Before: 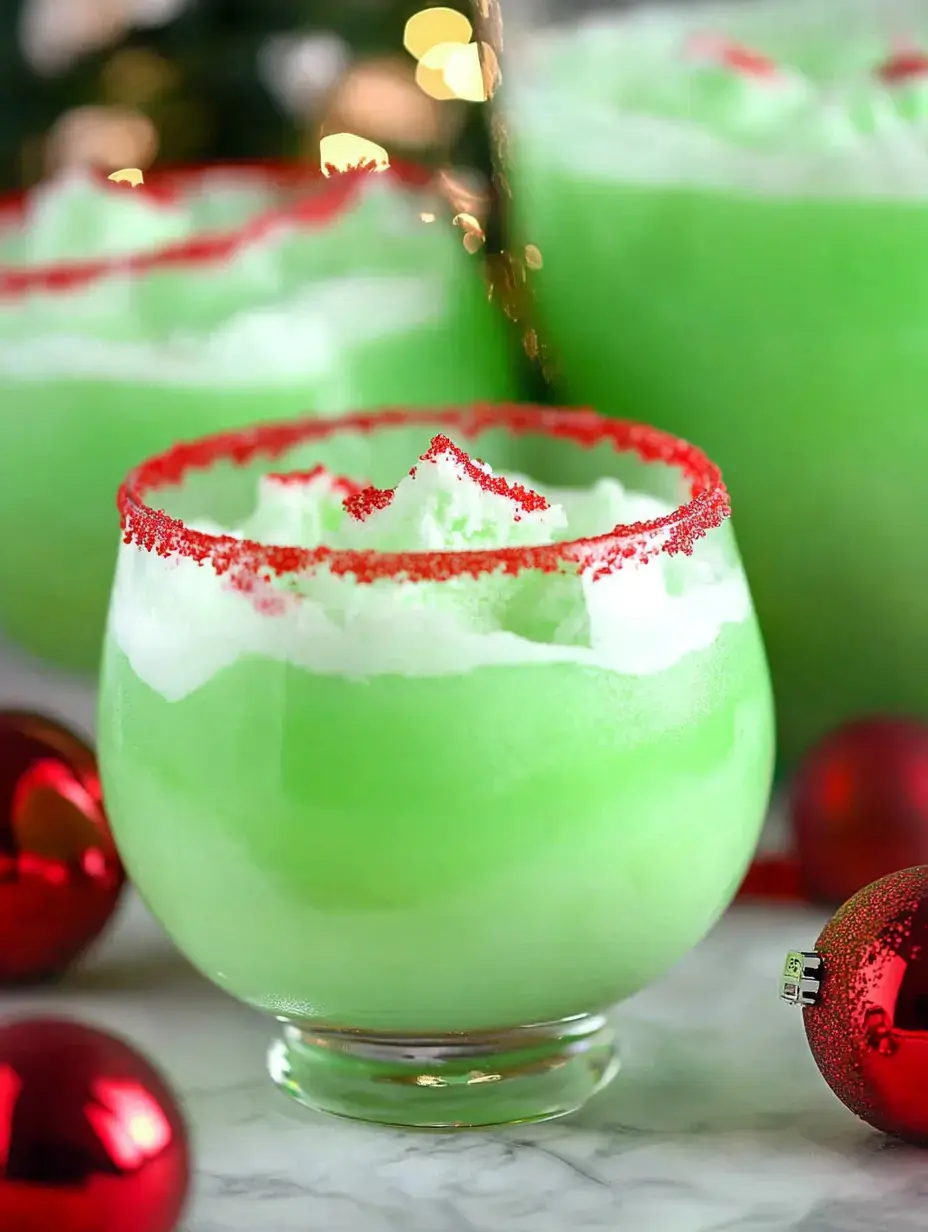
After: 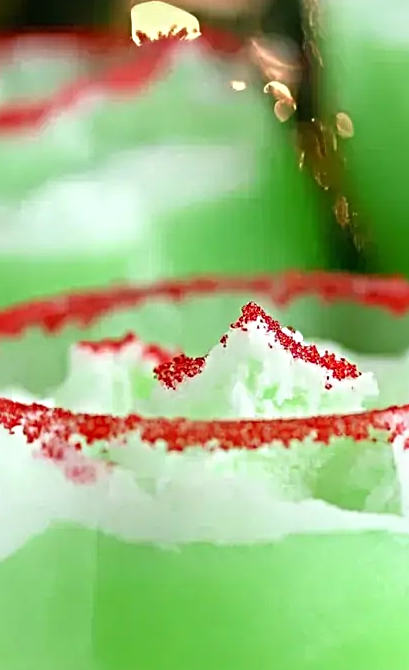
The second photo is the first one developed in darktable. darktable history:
crop: left 20.446%, top 10.77%, right 35.386%, bottom 34.775%
sharpen: radius 4.896
